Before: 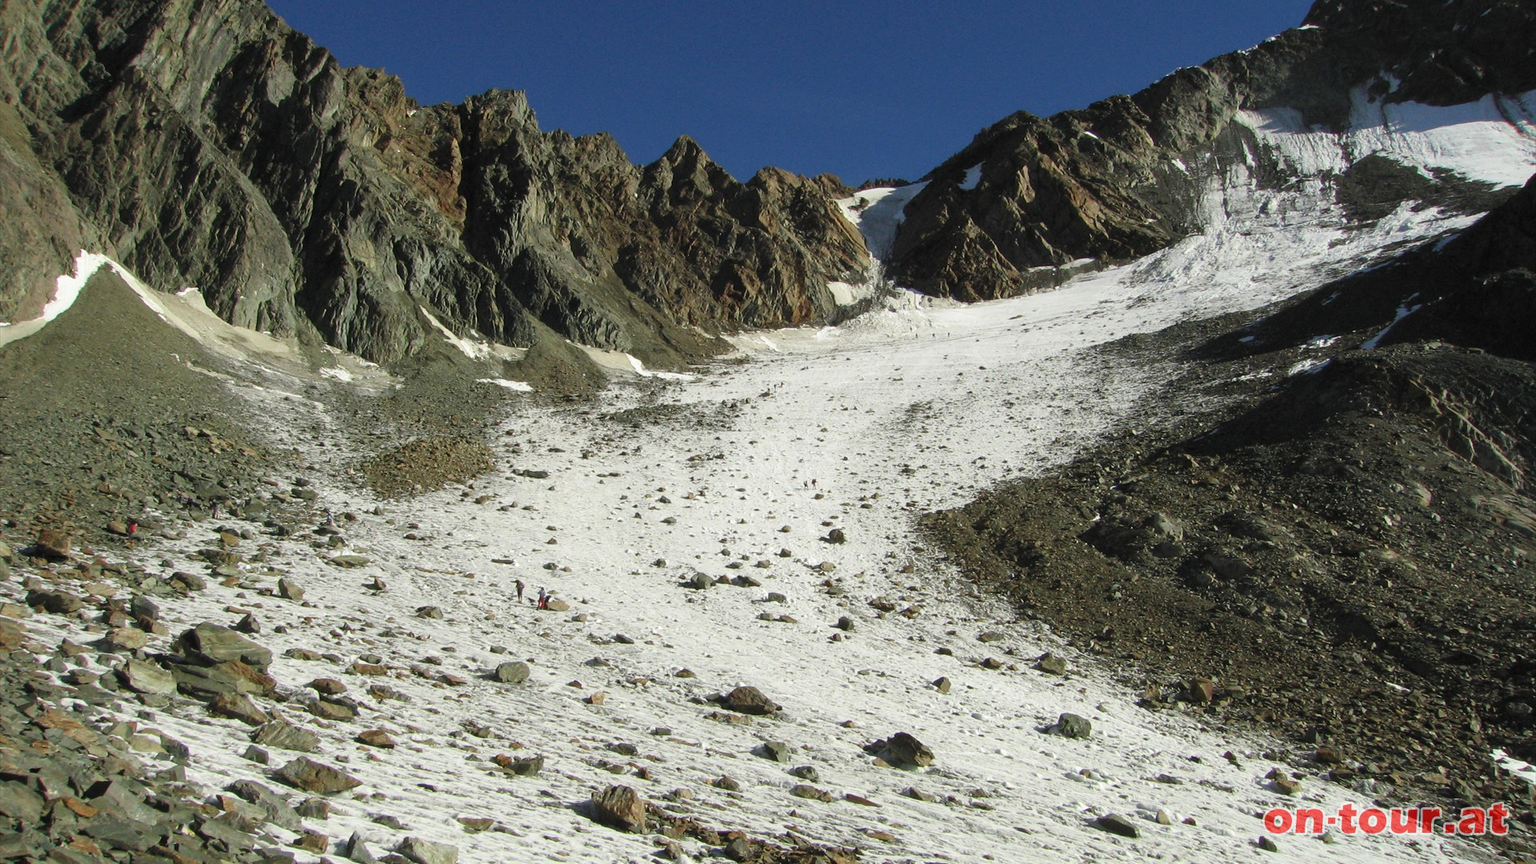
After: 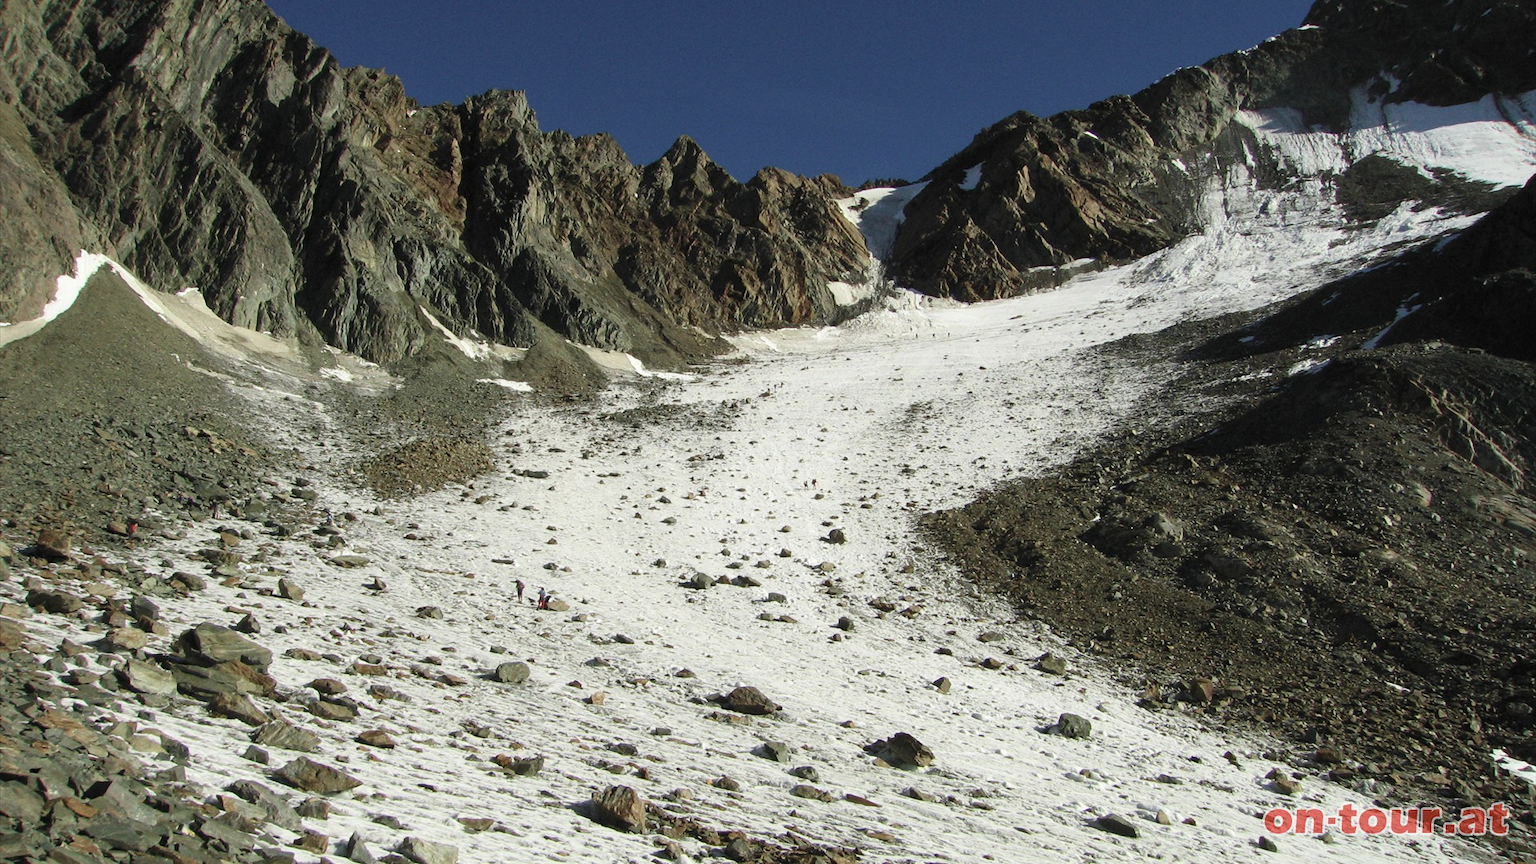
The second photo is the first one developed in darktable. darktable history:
contrast brightness saturation: contrast 0.099, saturation -0.285
velvia: on, module defaults
